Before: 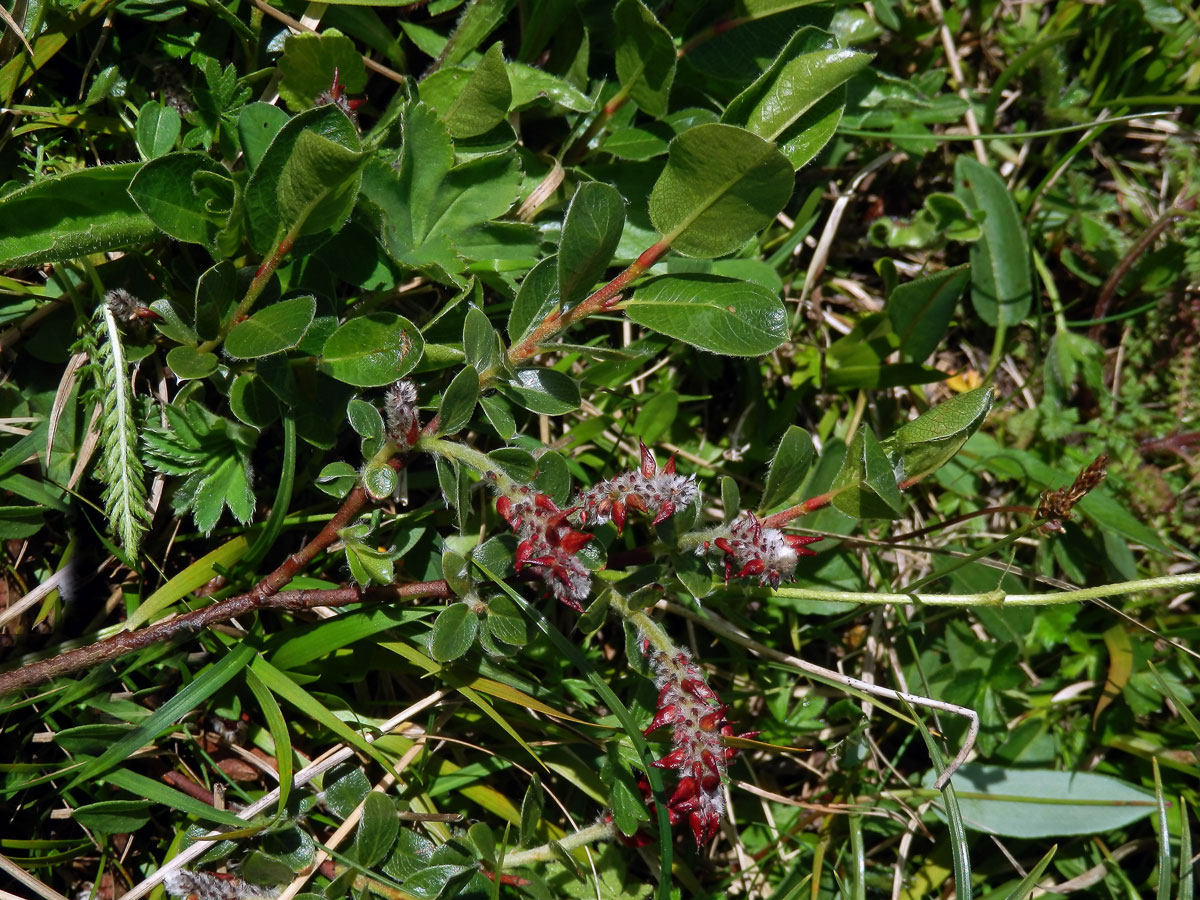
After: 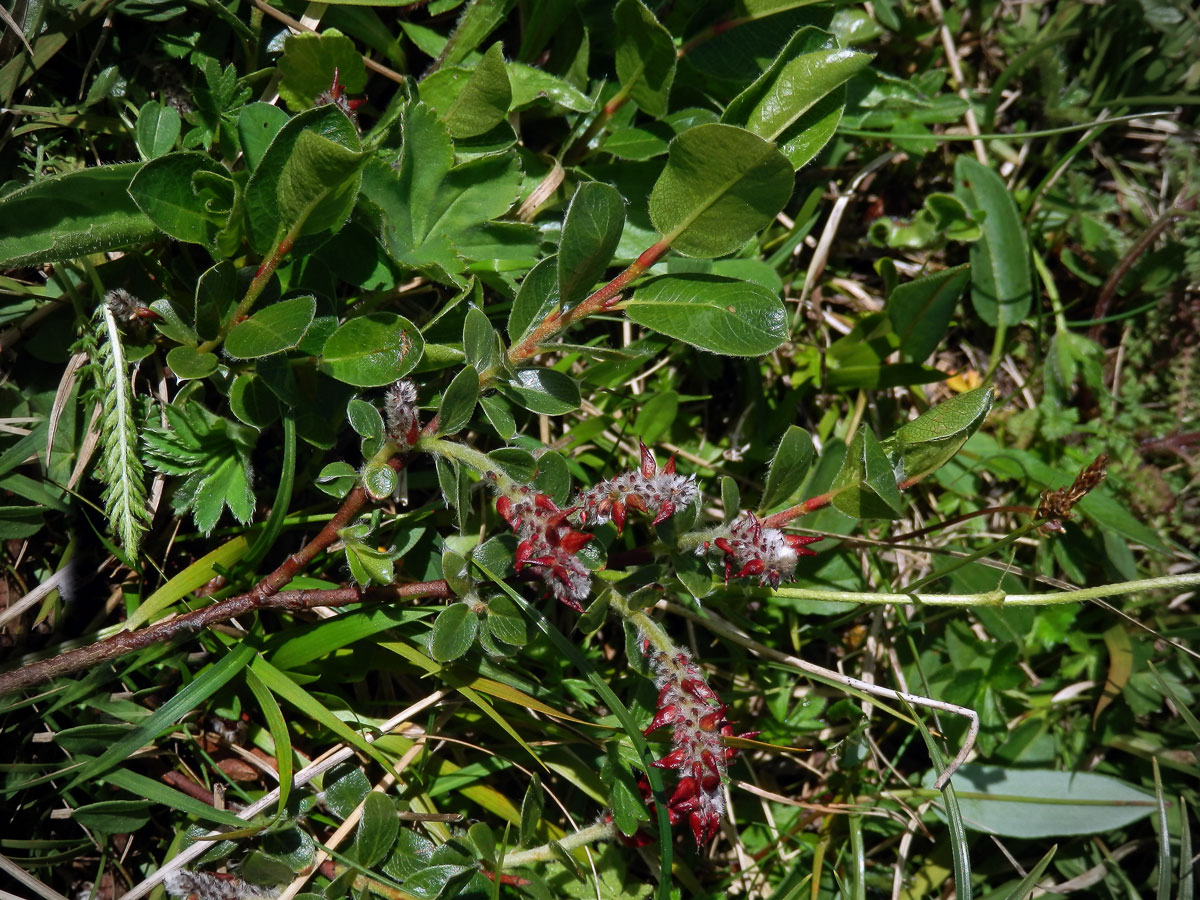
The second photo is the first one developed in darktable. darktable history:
vignetting: fall-off start 79.8%, unbound false
